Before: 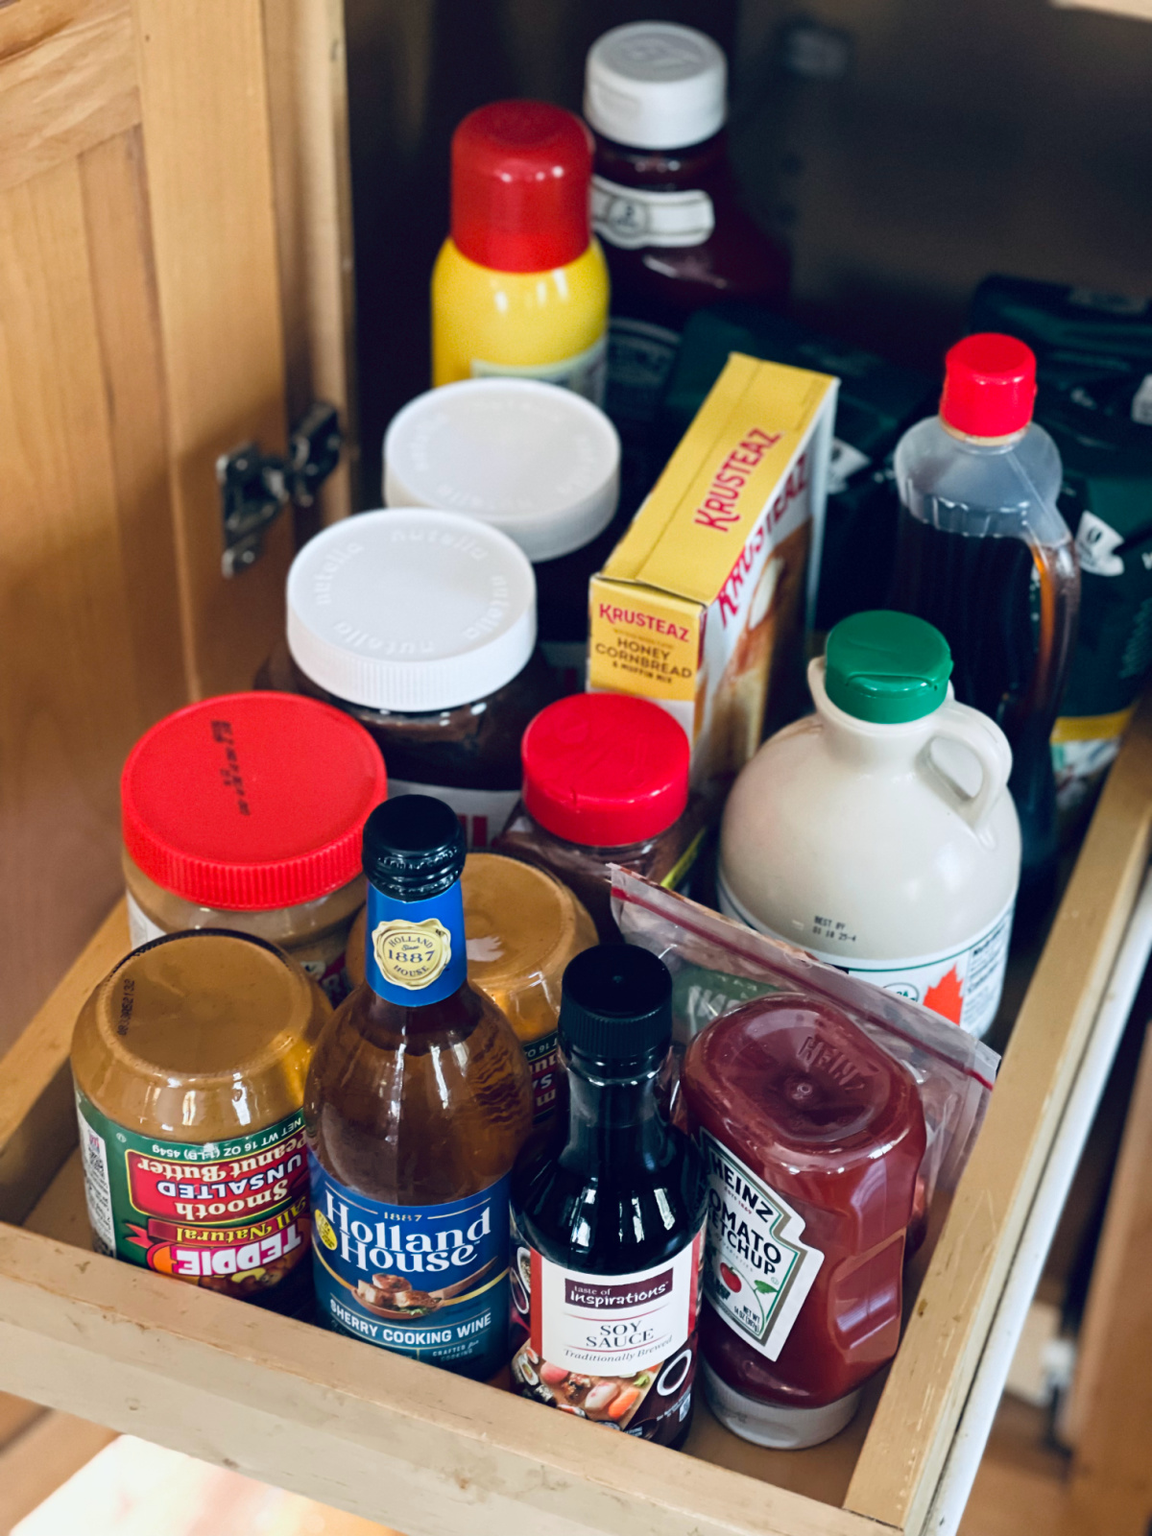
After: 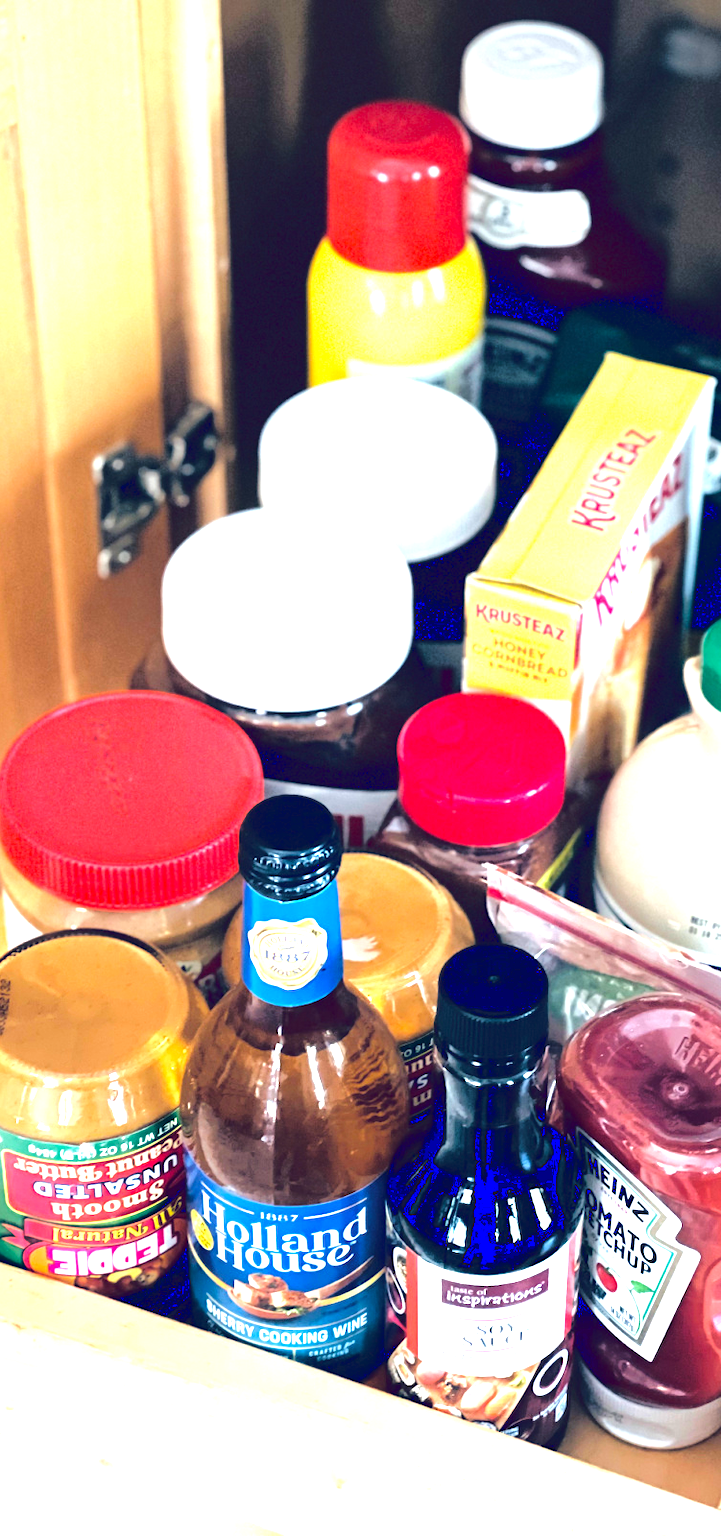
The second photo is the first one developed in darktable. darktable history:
exposure: black level correction 0.001, exposure 1.992 EV, compensate highlight preservation false
tone curve: curves: ch0 [(0, 0.032) (0.094, 0.08) (0.265, 0.208) (0.41, 0.417) (0.498, 0.496) (0.638, 0.673) (0.845, 0.828) (0.994, 0.964)]; ch1 [(0, 0) (0.161, 0.092) (0.37, 0.302) (0.417, 0.434) (0.492, 0.502) (0.576, 0.589) (0.644, 0.638) (0.725, 0.765) (1, 1)]; ch2 [(0, 0) (0.352, 0.403) (0.45, 0.469) (0.521, 0.515) (0.55, 0.528) (0.589, 0.576) (1, 1)], color space Lab, linked channels, preserve colors none
crop: left 10.759%, right 26.545%
